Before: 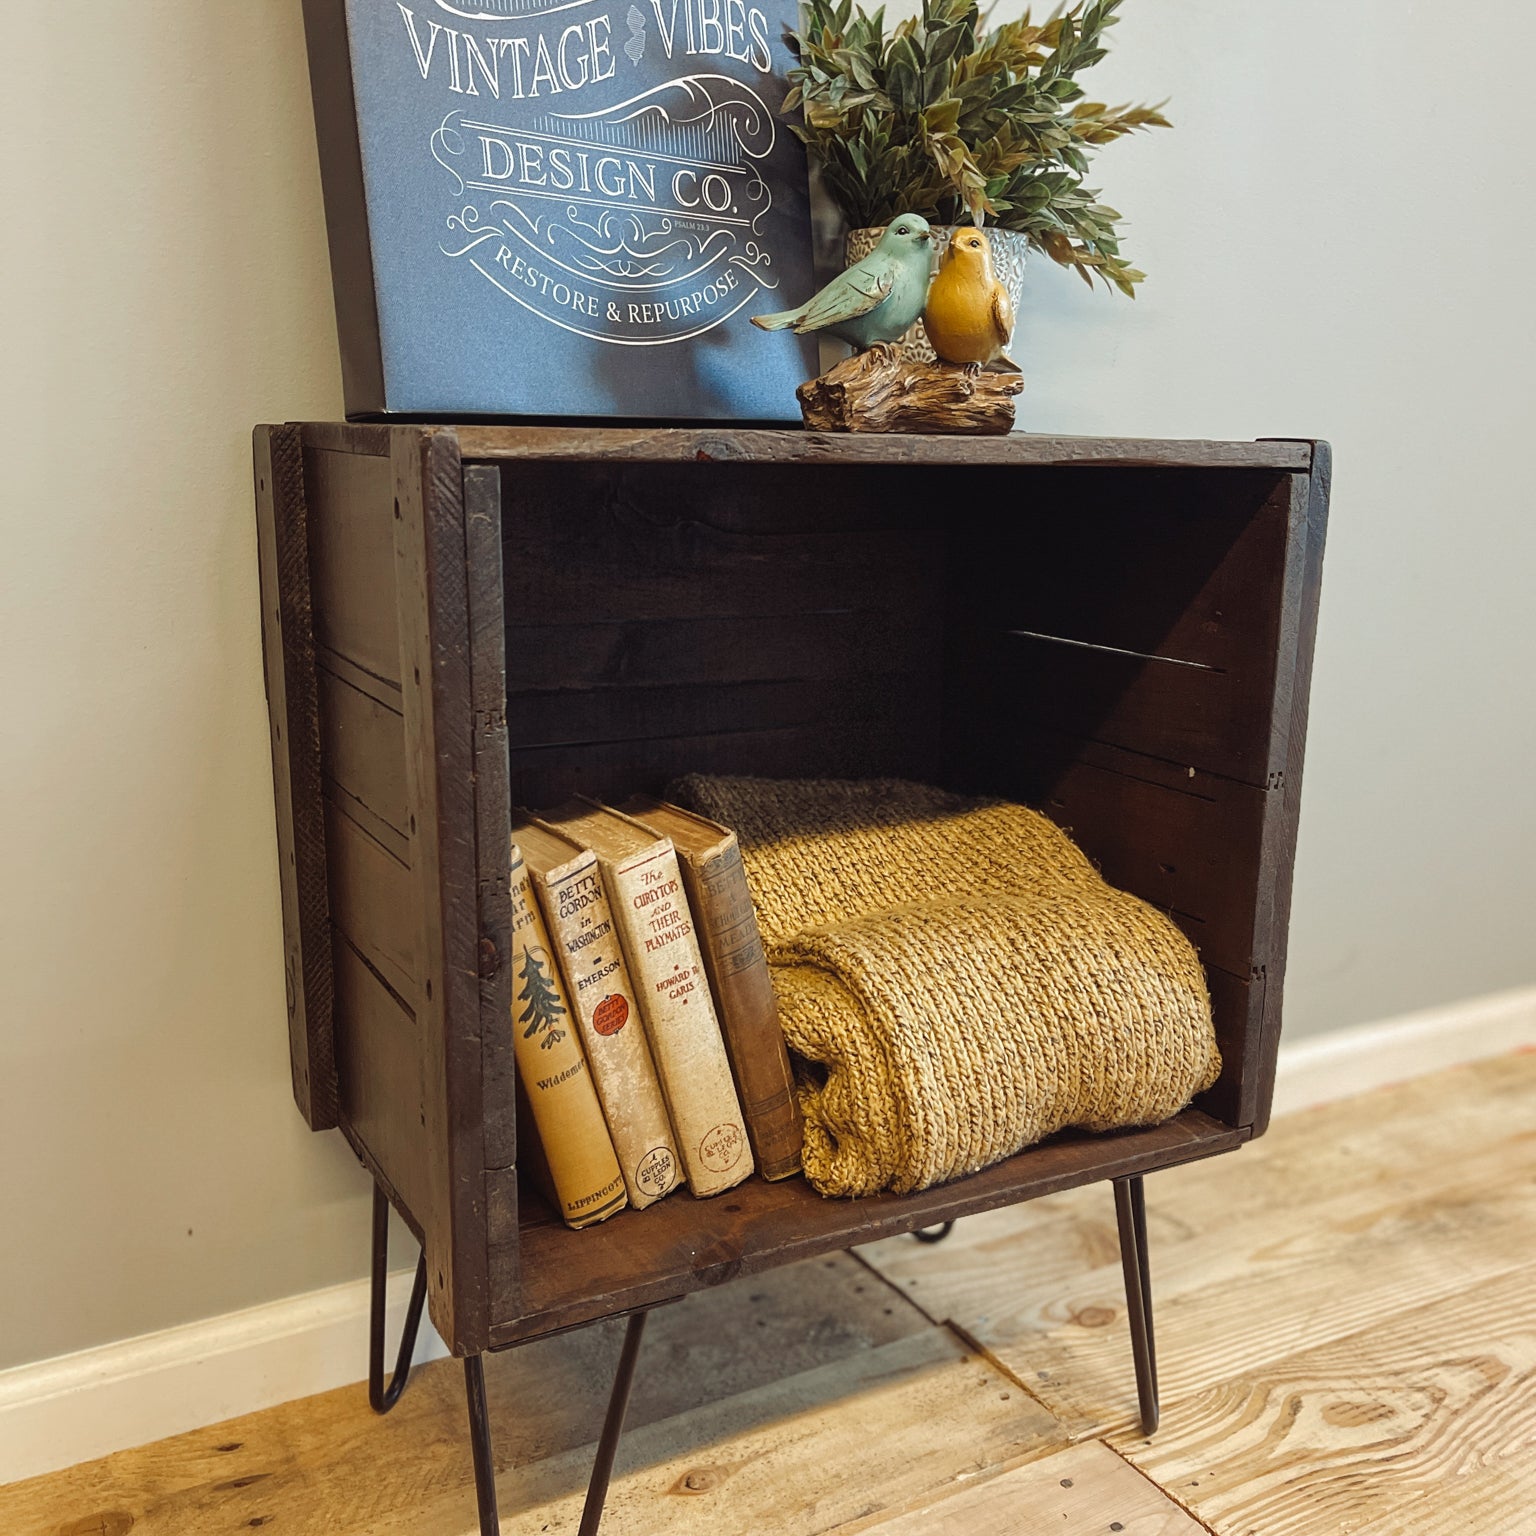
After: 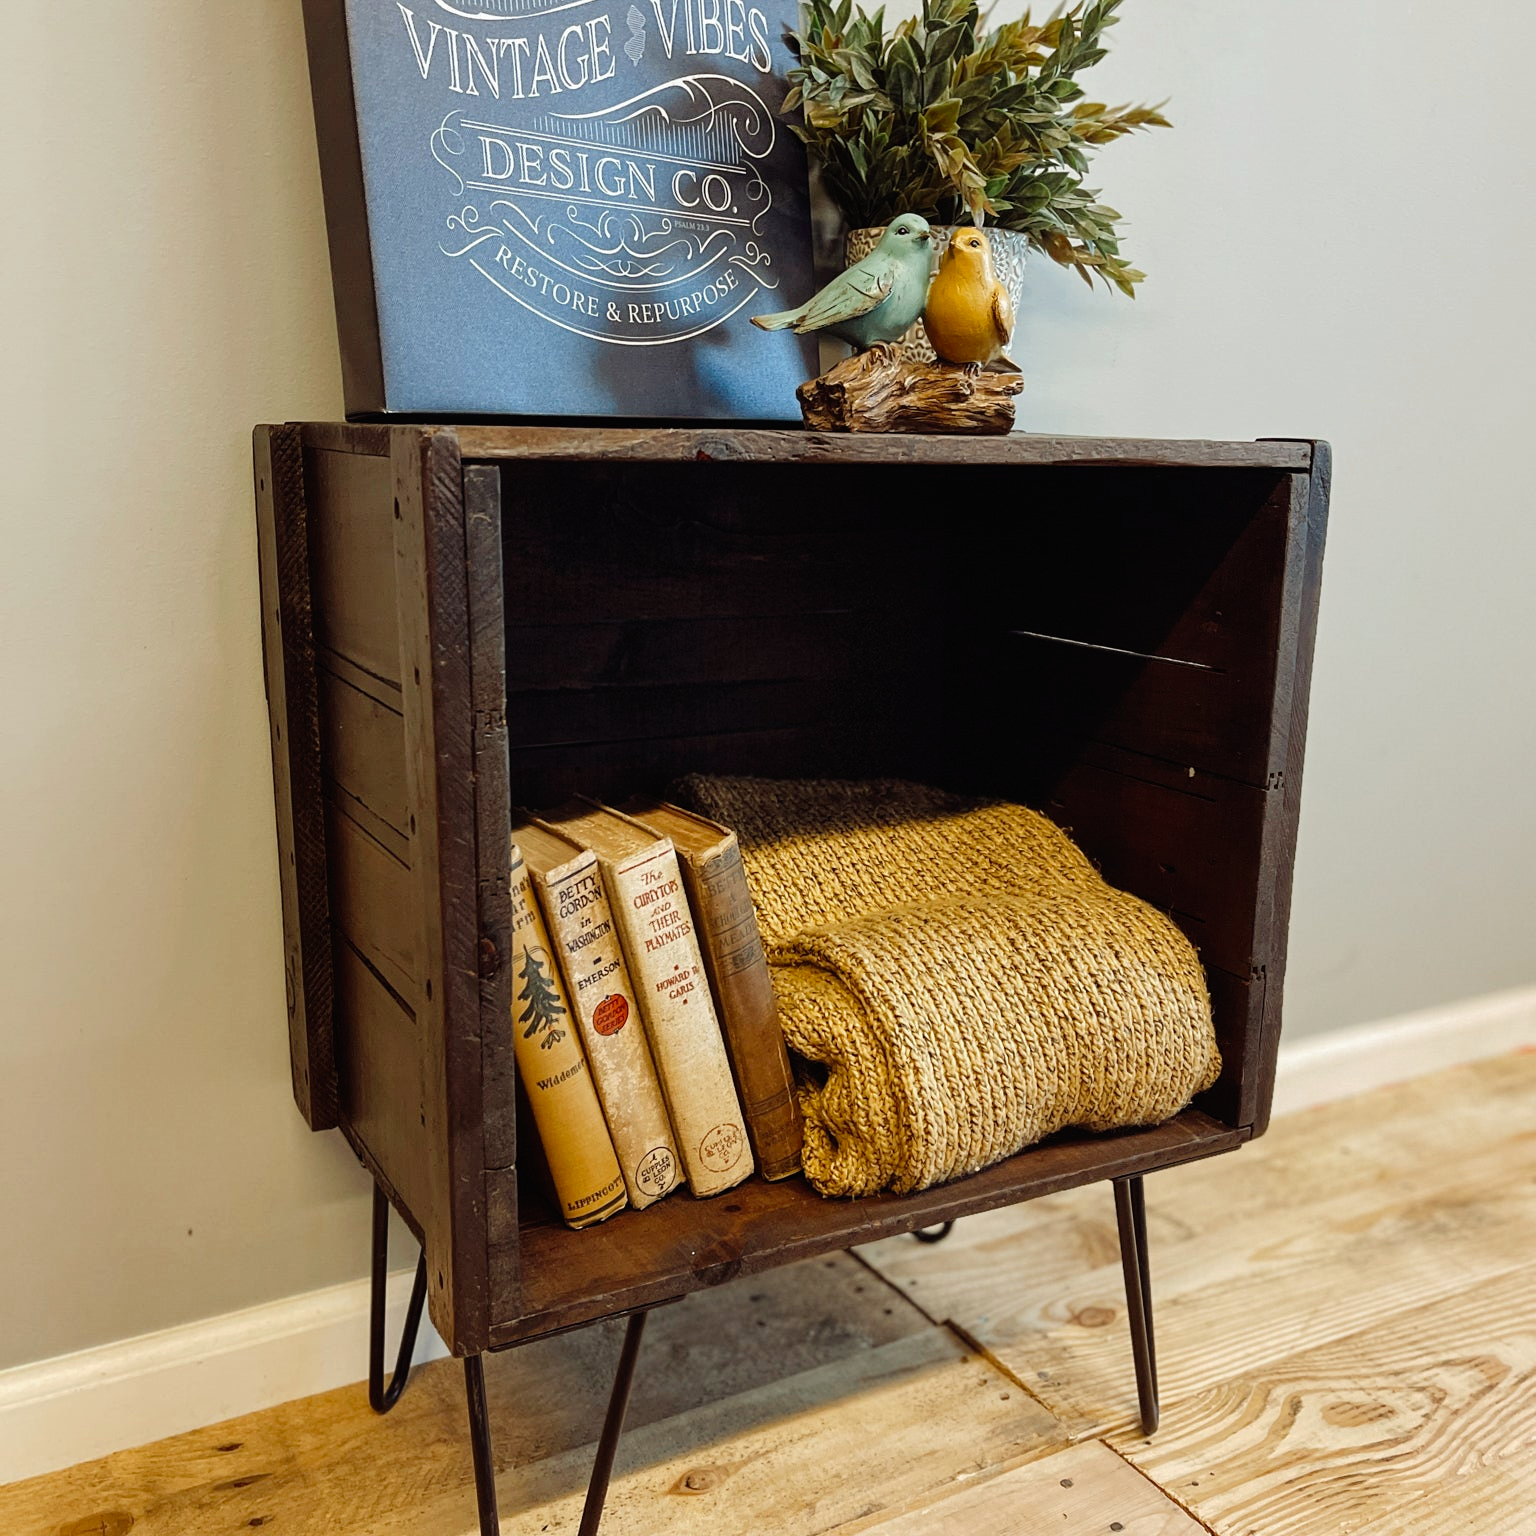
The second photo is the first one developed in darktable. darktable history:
tone curve: curves: ch0 [(0, 0) (0.003, 0.003) (0.011, 0.003) (0.025, 0.007) (0.044, 0.014) (0.069, 0.02) (0.1, 0.03) (0.136, 0.054) (0.177, 0.099) (0.224, 0.156) (0.277, 0.227) (0.335, 0.302) (0.399, 0.375) (0.468, 0.456) (0.543, 0.54) (0.623, 0.625) (0.709, 0.717) (0.801, 0.807) (0.898, 0.895) (1, 1)], preserve colors none
